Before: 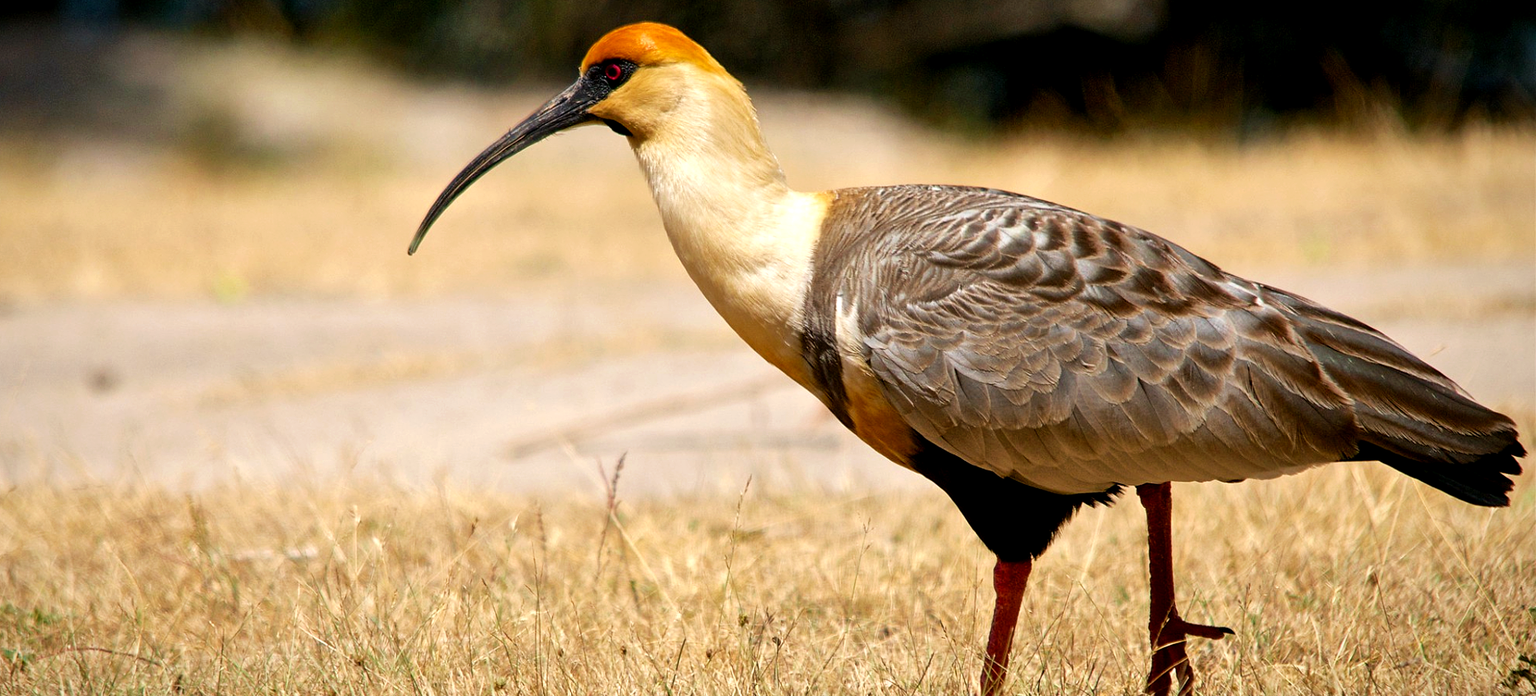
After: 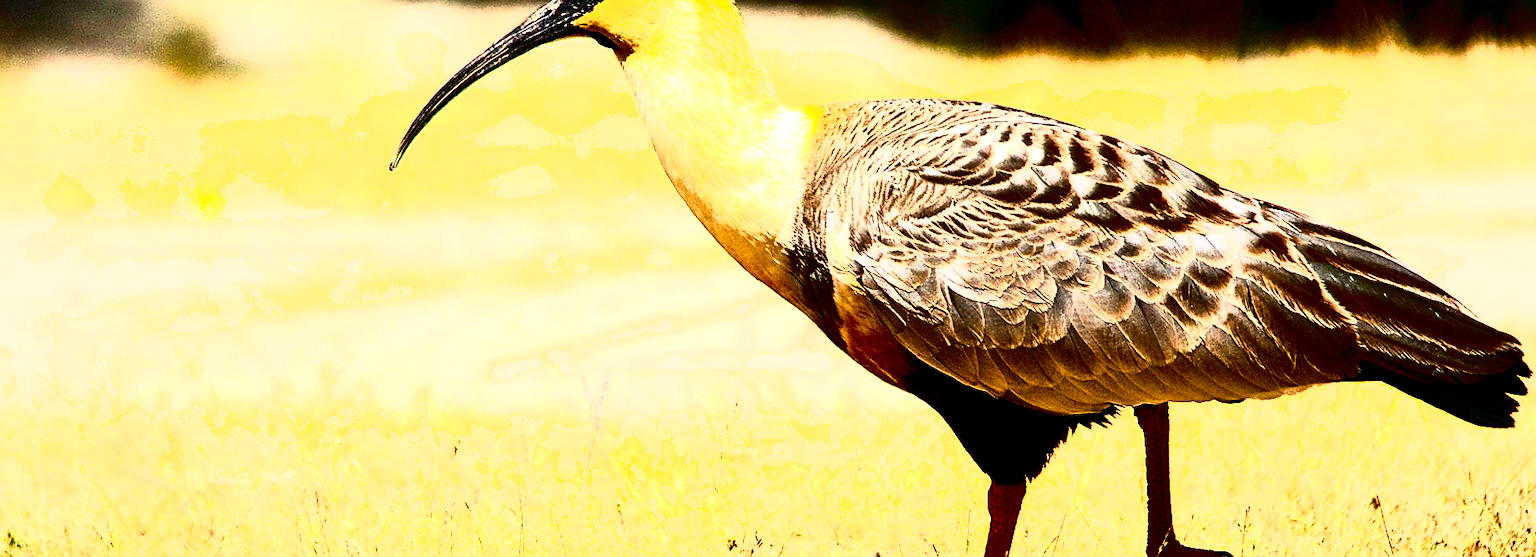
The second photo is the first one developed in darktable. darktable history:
exposure: black level correction 0, exposure 0.701 EV, compensate highlight preservation false
shadows and highlights: shadows -1.04, highlights 40.94
color balance rgb: perceptual saturation grading › global saturation 31.051%
sharpen: on, module defaults
contrast brightness saturation: contrast 0.134, brightness -0.046, saturation 0.163
crop and rotate: left 1.817%, top 12.746%, right 0.312%, bottom 8.86%
tone curve: curves: ch0 [(0, 0) (0.003, 0.003) (0.011, 0.006) (0.025, 0.01) (0.044, 0.016) (0.069, 0.02) (0.1, 0.025) (0.136, 0.034) (0.177, 0.051) (0.224, 0.08) (0.277, 0.131) (0.335, 0.209) (0.399, 0.328) (0.468, 0.47) (0.543, 0.629) (0.623, 0.788) (0.709, 0.903) (0.801, 0.965) (0.898, 0.989) (1, 1)], color space Lab, independent channels, preserve colors none
